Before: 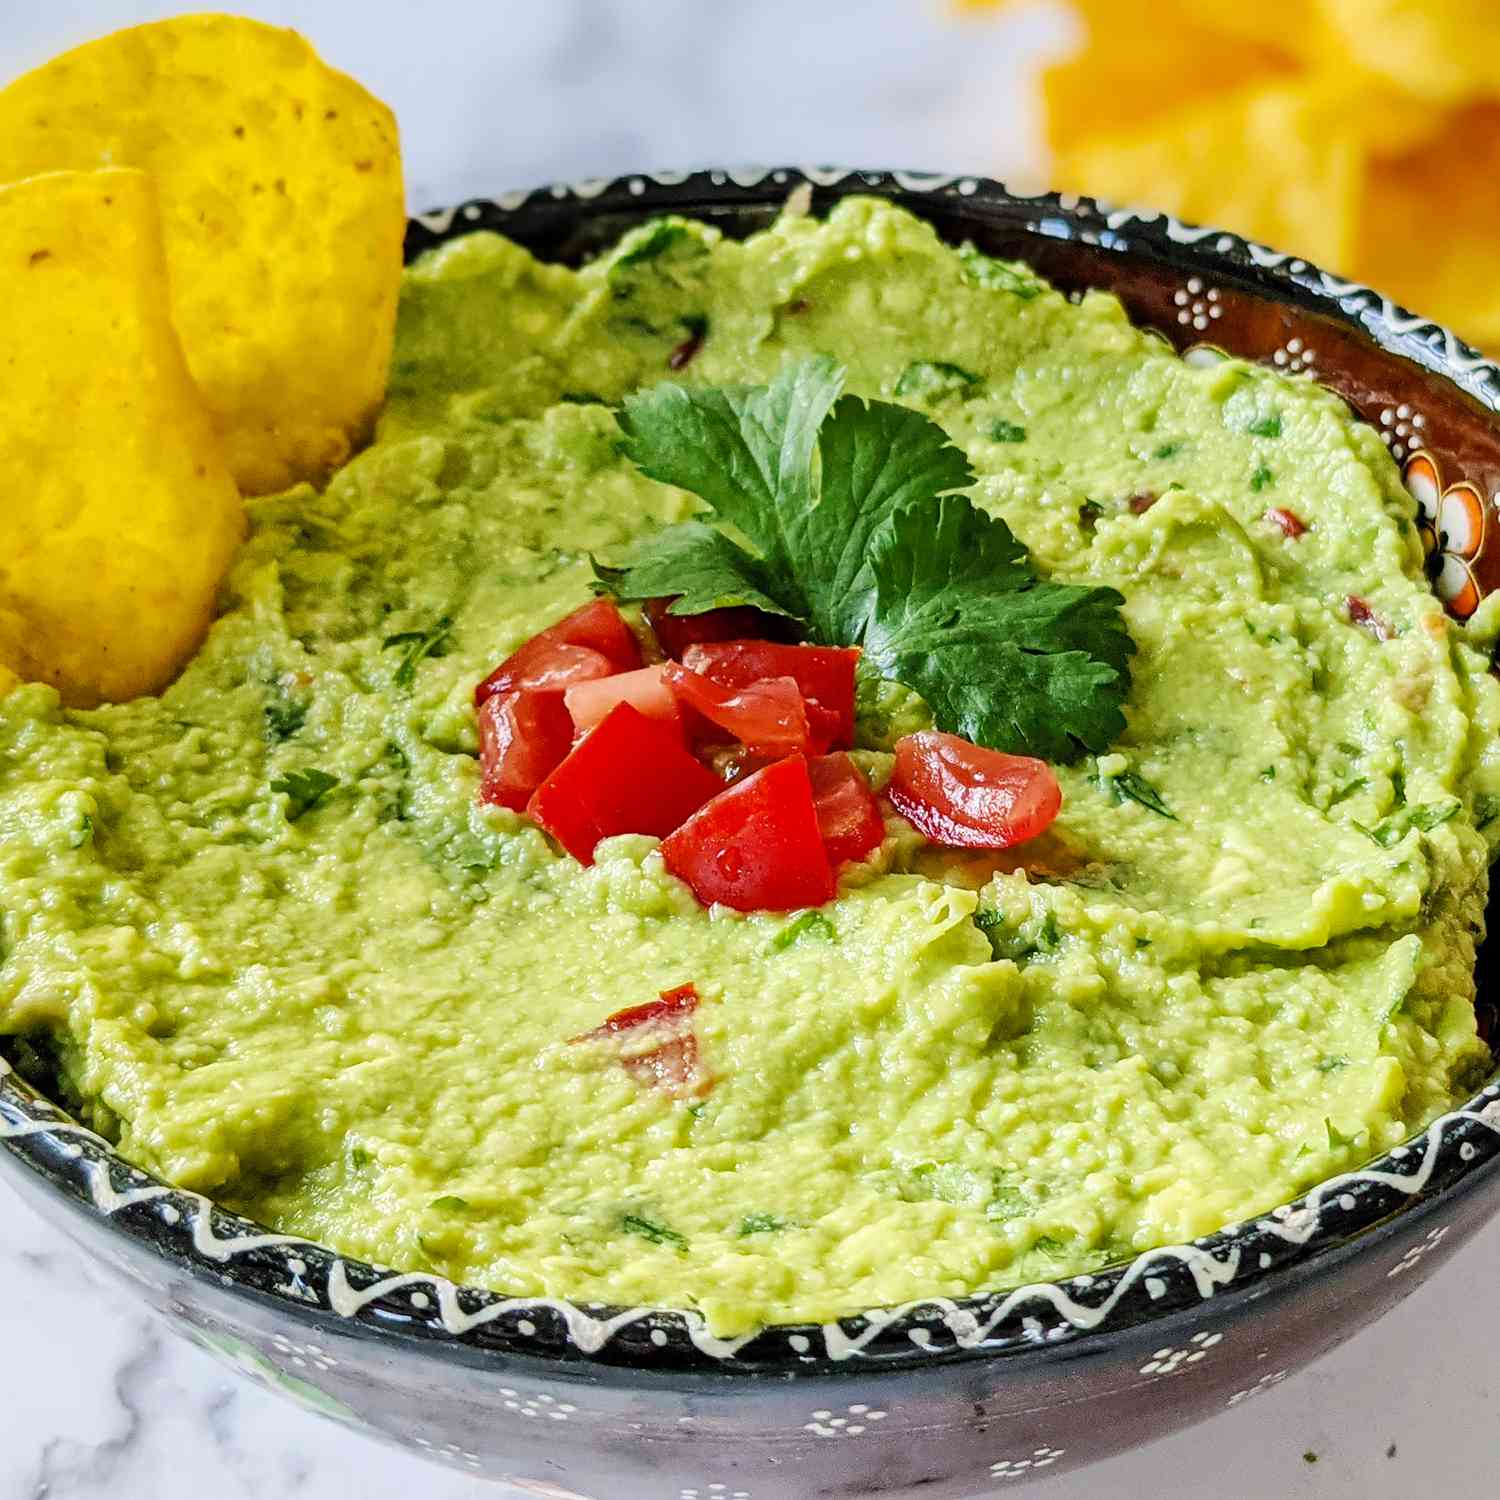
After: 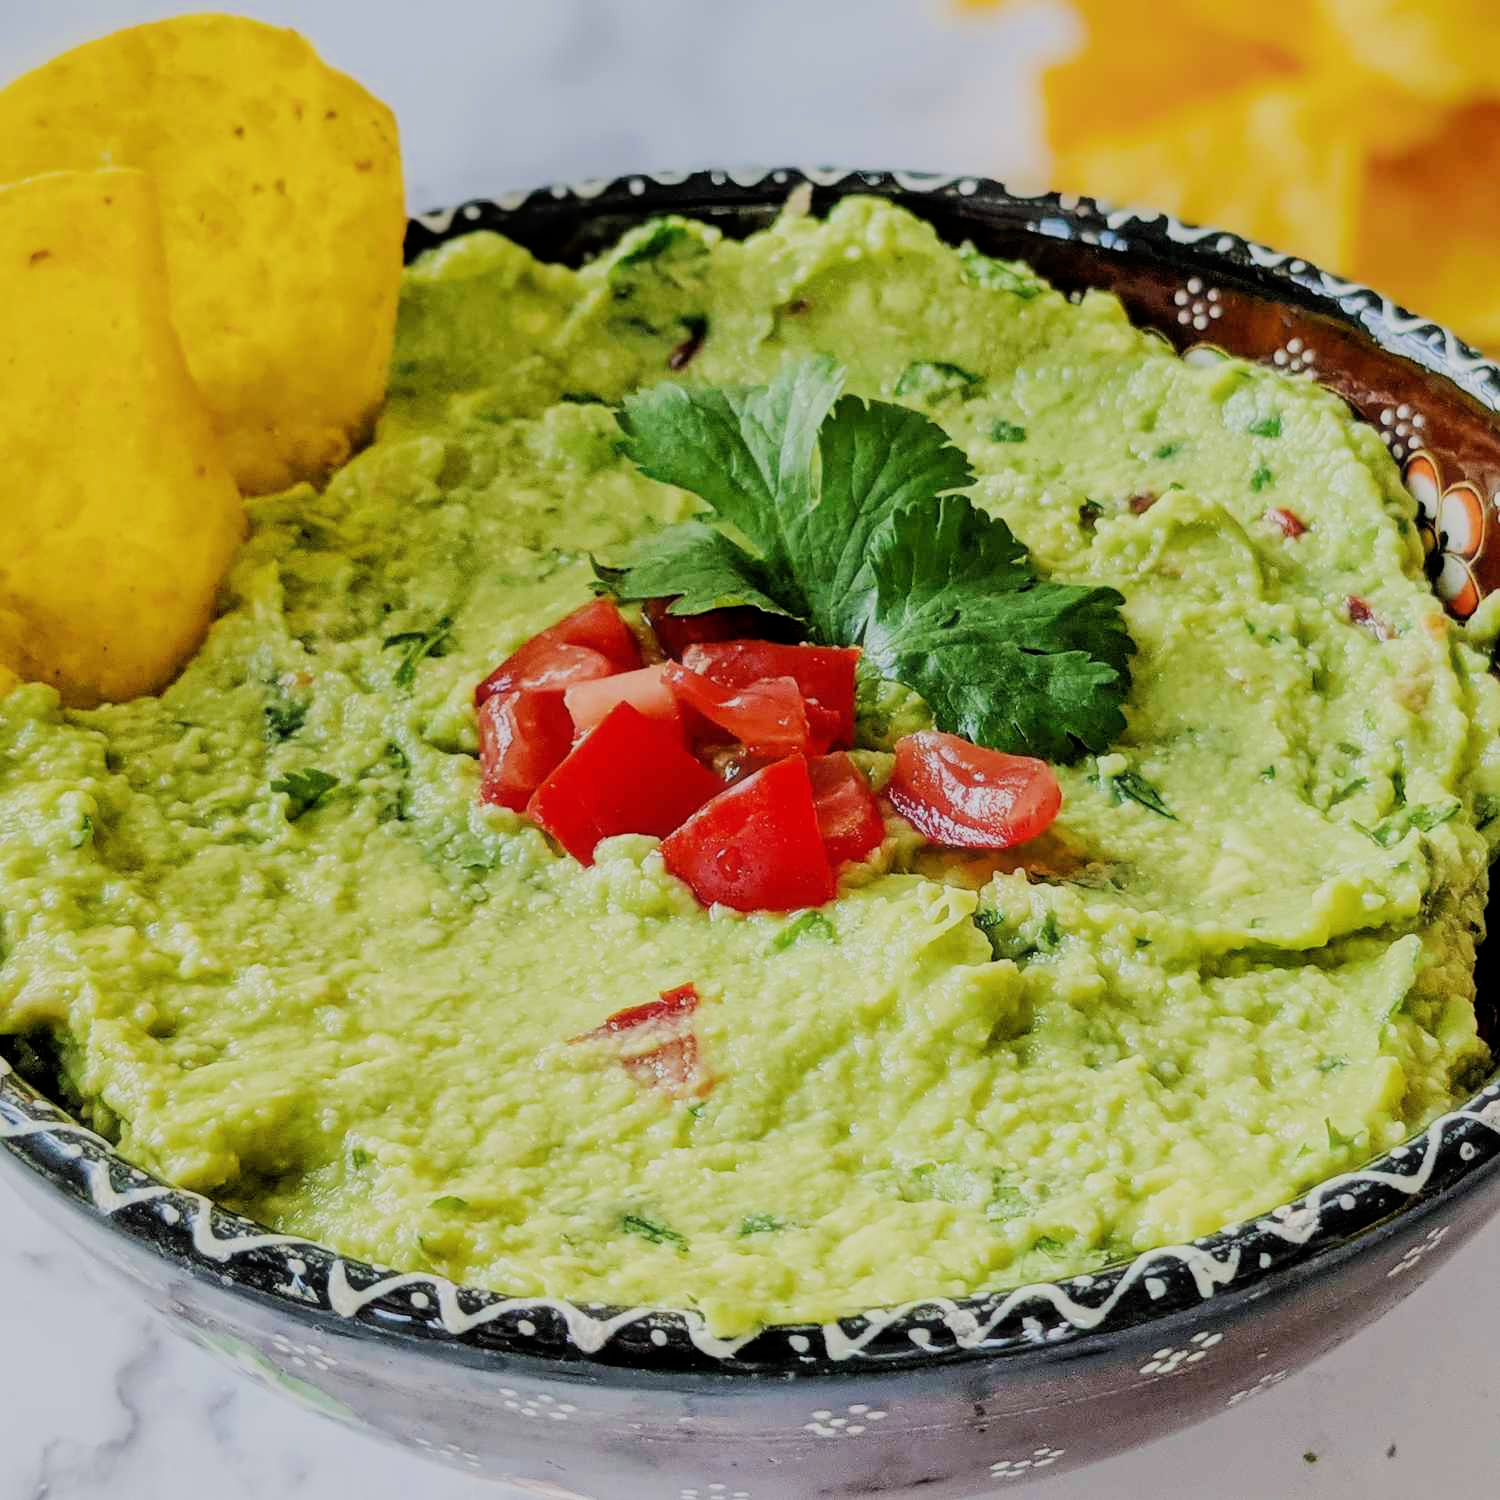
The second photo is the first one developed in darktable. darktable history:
haze removal: strength -0.056, compatibility mode true, adaptive false
filmic rgb: black relative exposure -7.65 EV, white relative exposure 4.56 EV, hardness 3.61
color correction: highlights b* 0.043
